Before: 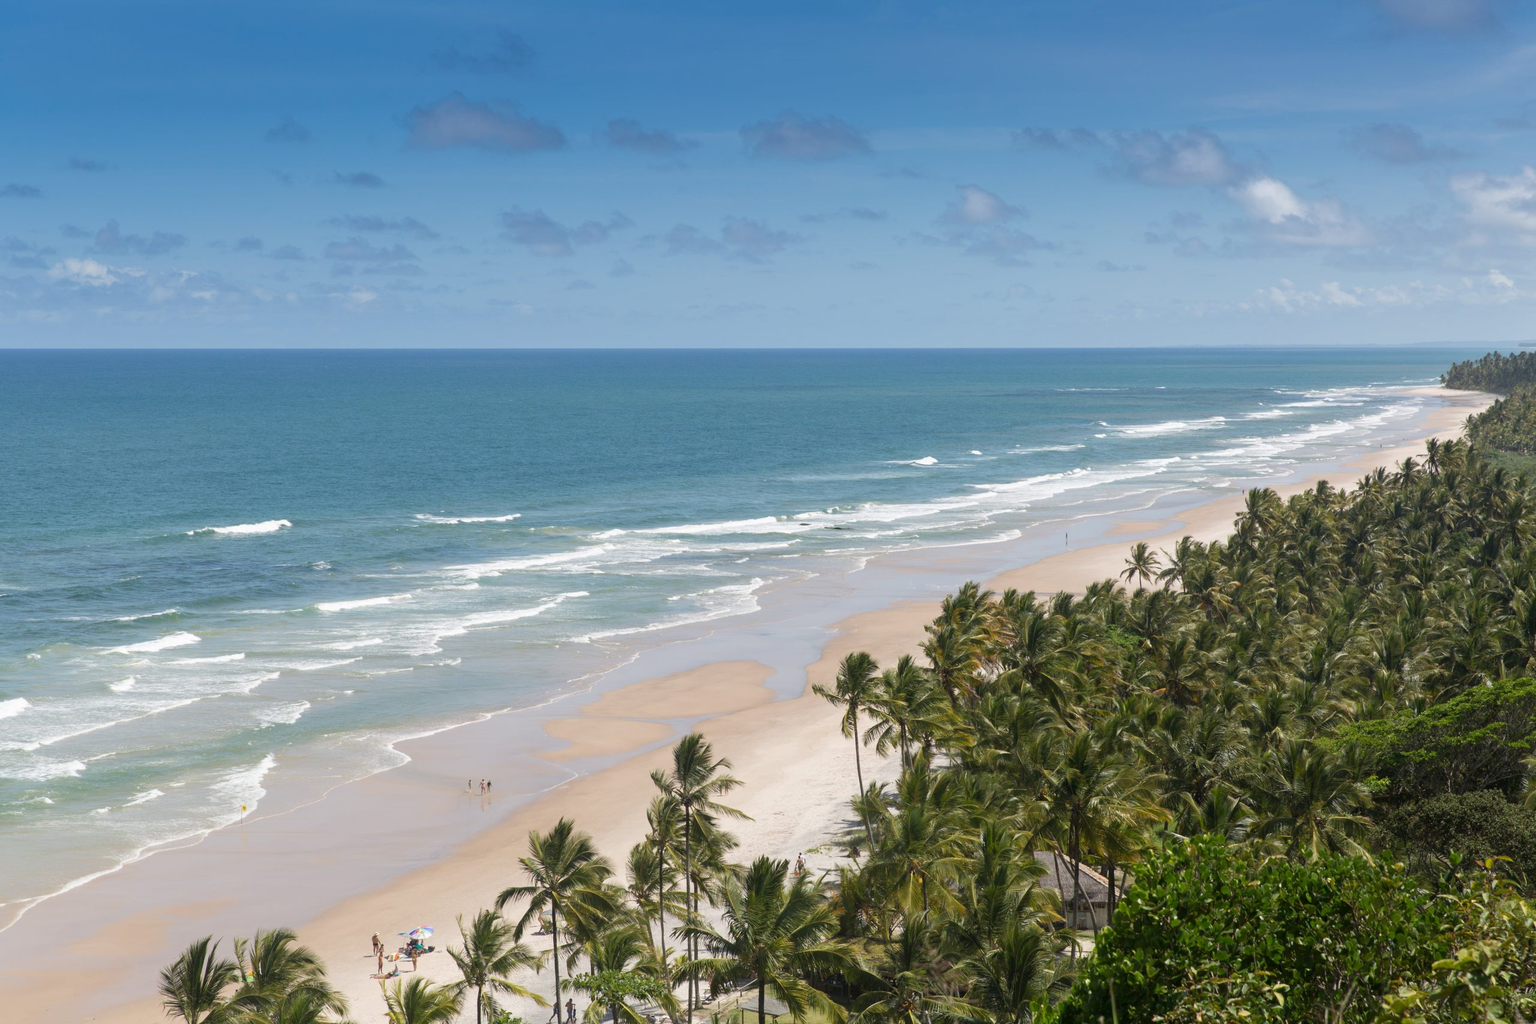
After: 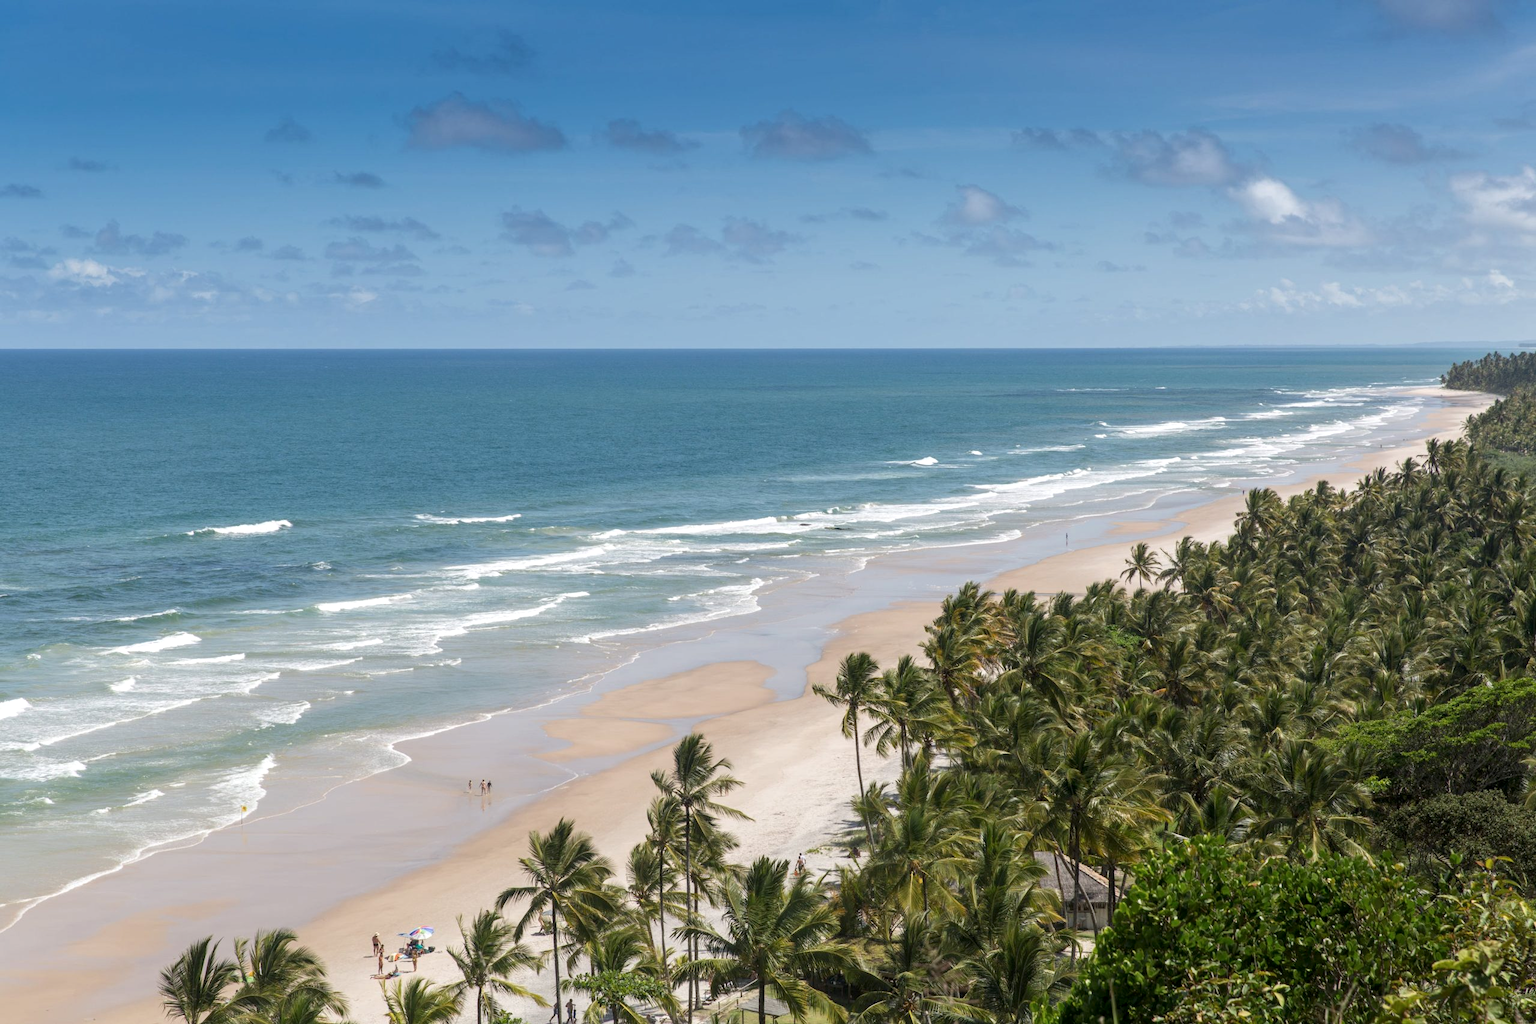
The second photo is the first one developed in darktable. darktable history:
local contrast: on, module defaults
color correction: highlights a* 0.003, highlights b* -0.283
